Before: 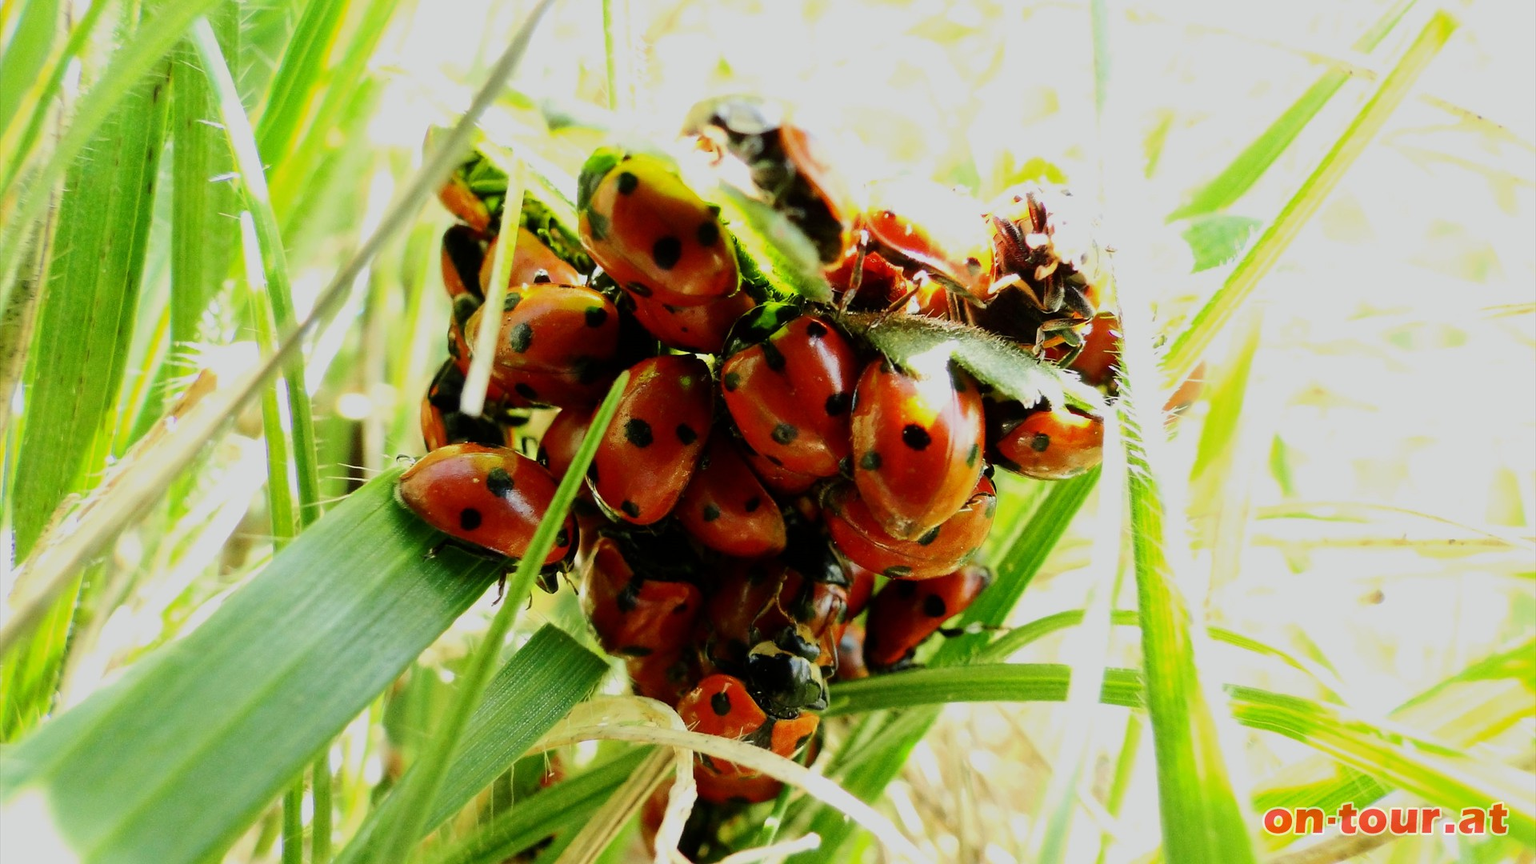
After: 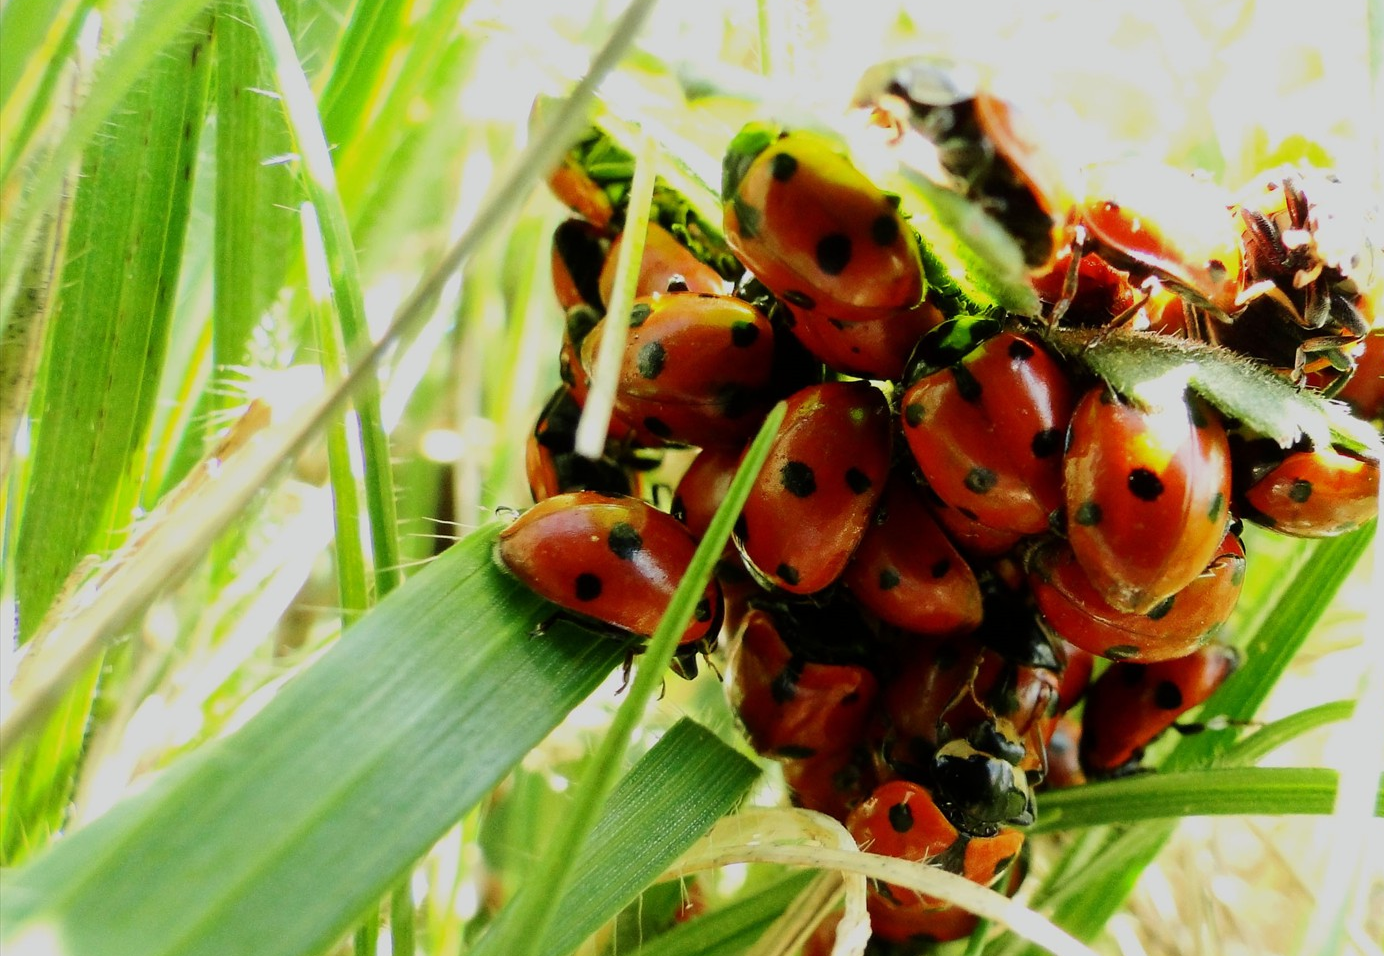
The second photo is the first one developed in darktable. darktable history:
crop: top 5.812%, right 27.899%, bottom 5.637%
